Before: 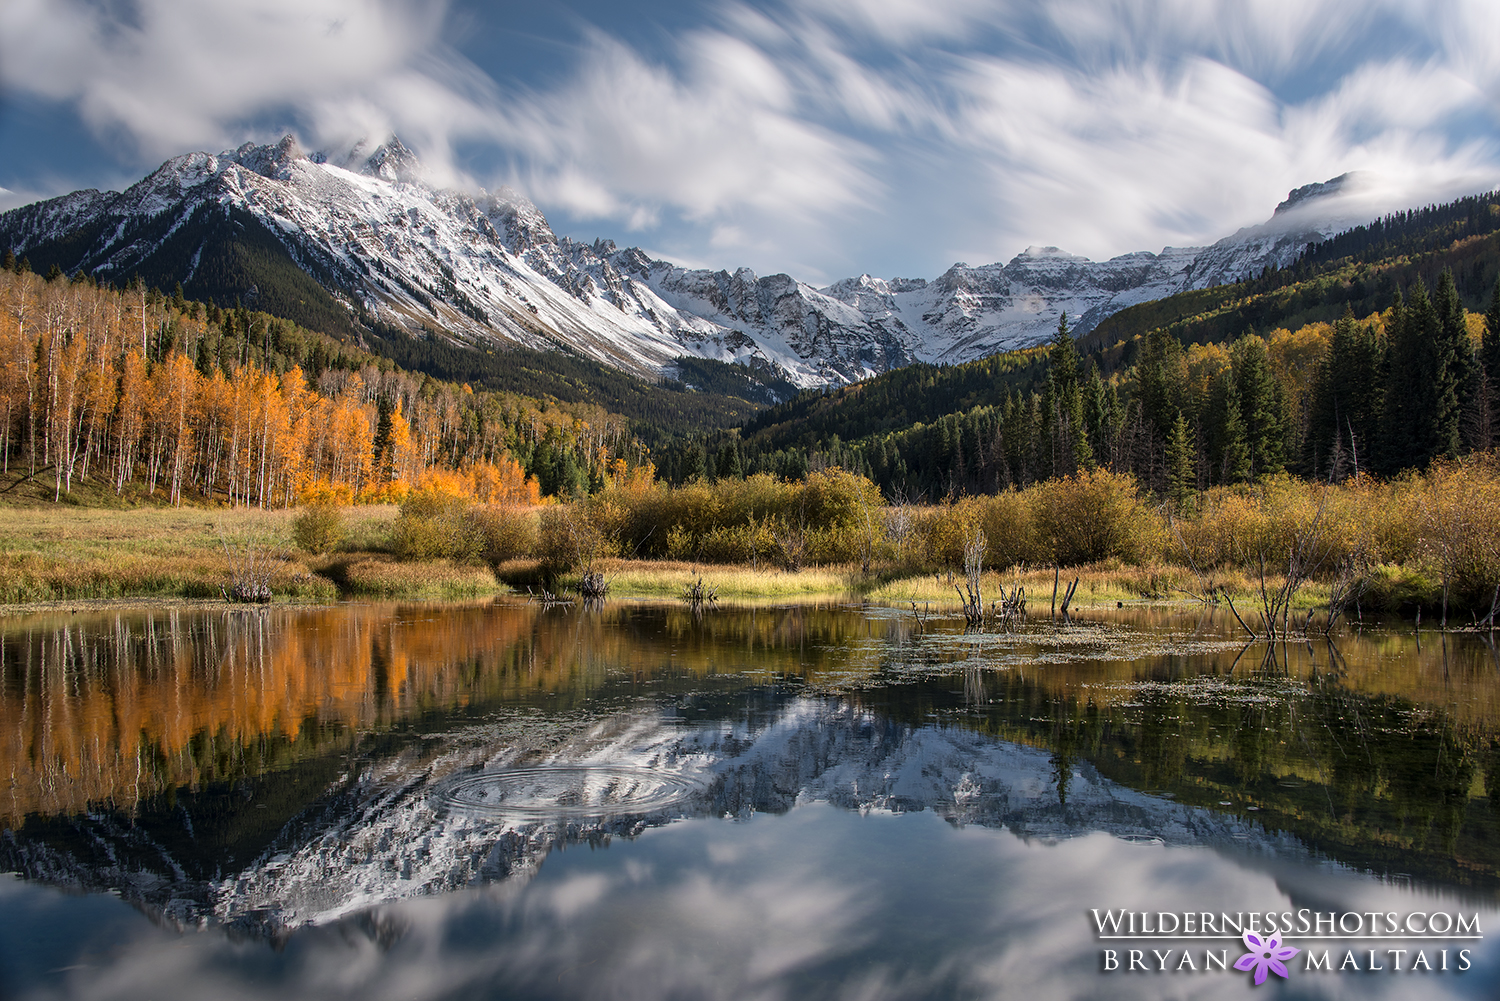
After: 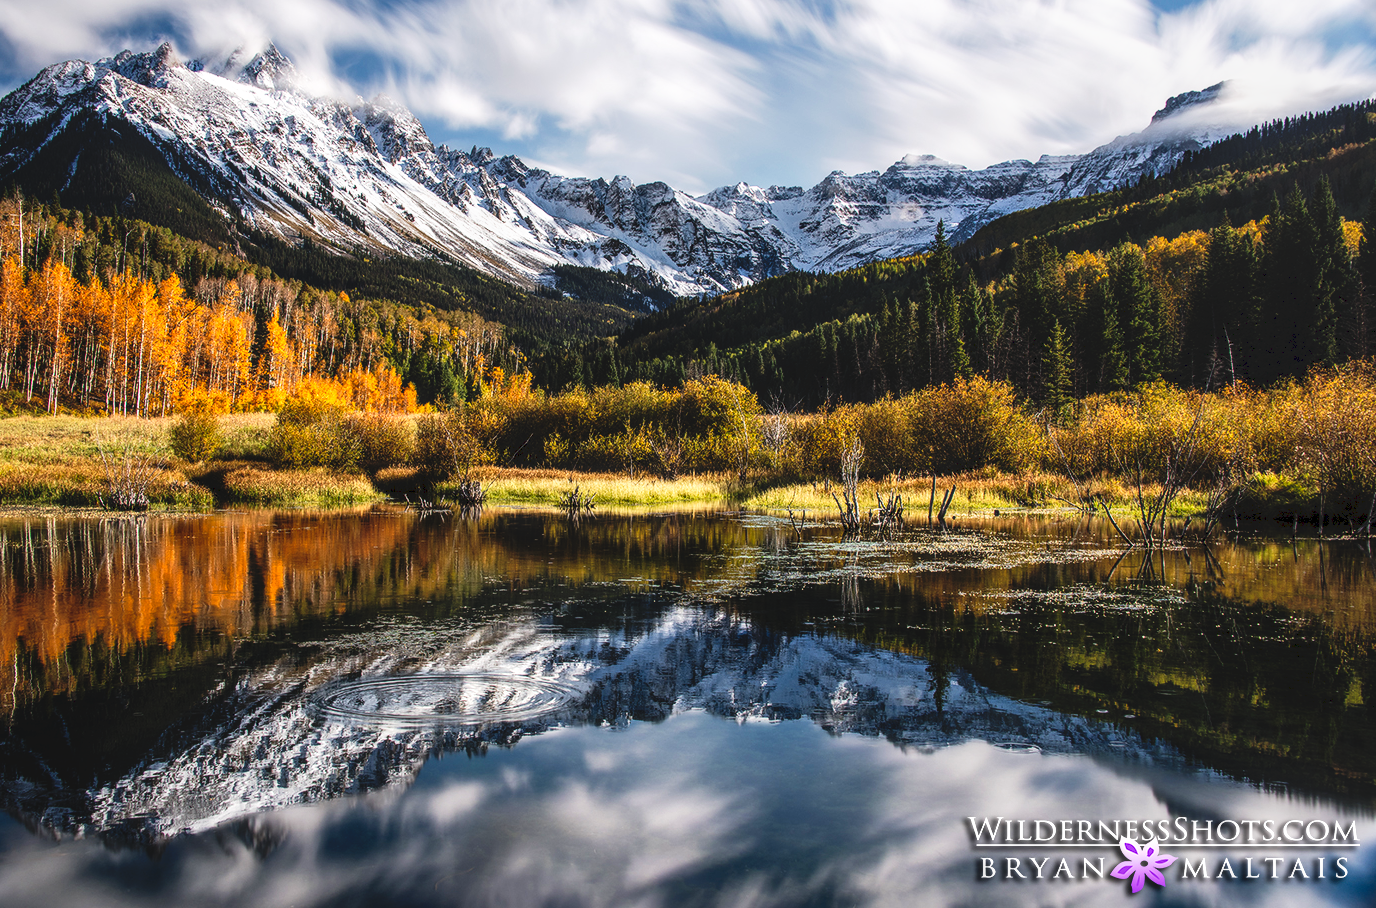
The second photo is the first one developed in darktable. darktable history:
local contrast: on, module defaults
crop and rotate: left 8.262%, top 9.226%
tone curve: curves: ch0 [(0, 0) (0.003, 0.082) (0.011, 0.082) (0.025, 0.088) (0.044, 0.088) (0.069, 0.093) (0.1, 0.101) (0.136, 0.109) (0.177, 0.129) (0.224, 0.155) (0.277, 0.214) (0.335, 0.289) (0.399, 0.378) (0.468, 0.476) (0.543, 0.589) (0.623, 0.713) (0.709, 0.826) (0.801, 0.908) (0.898, 0.98) (1, 1)], preserve colors none
